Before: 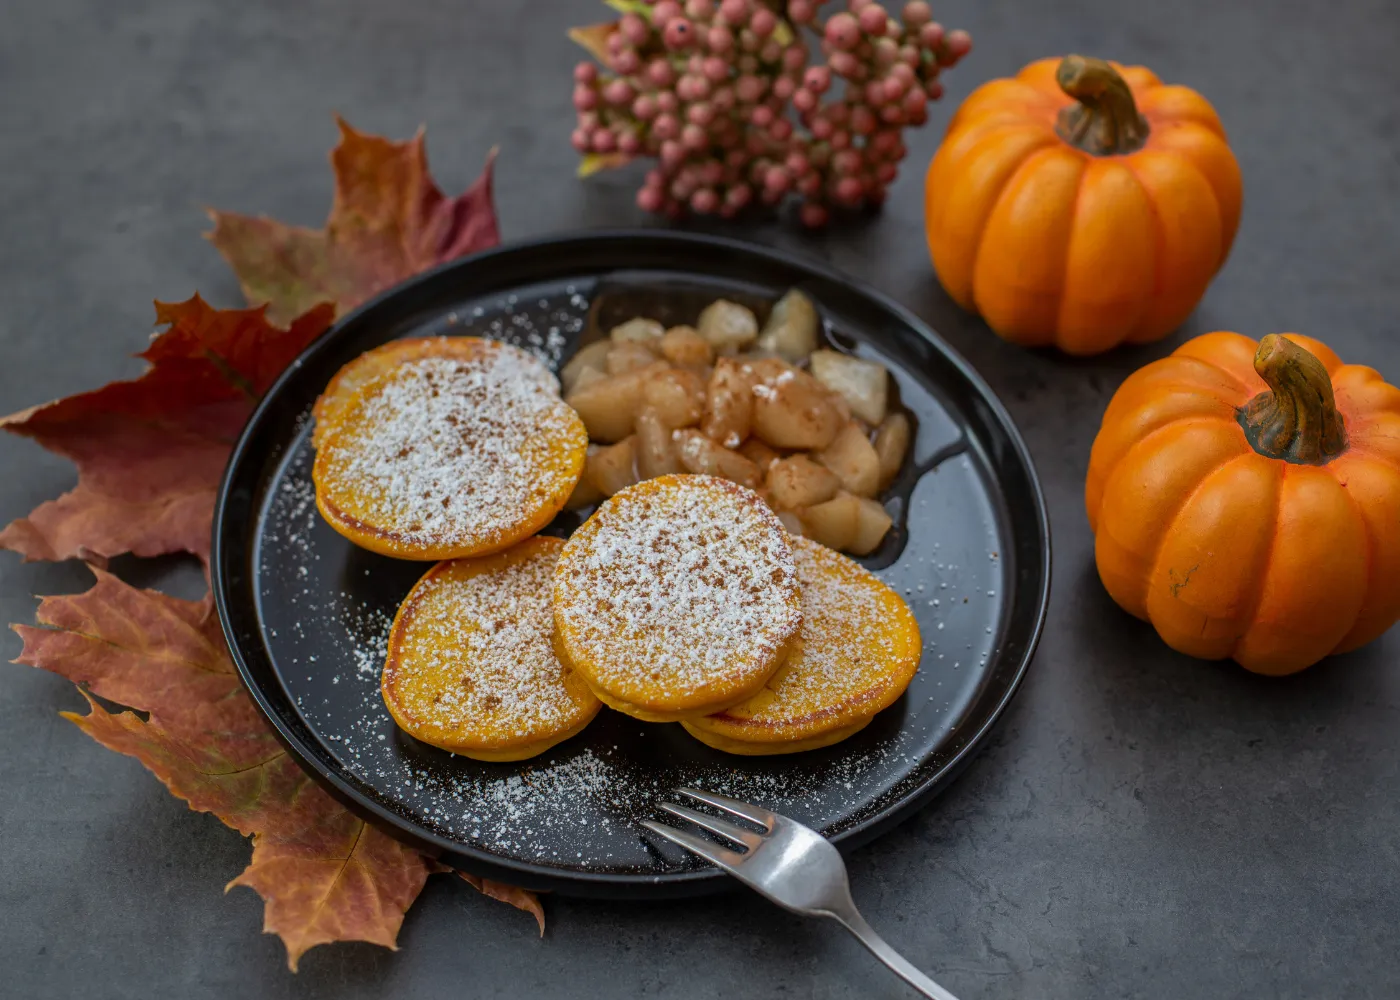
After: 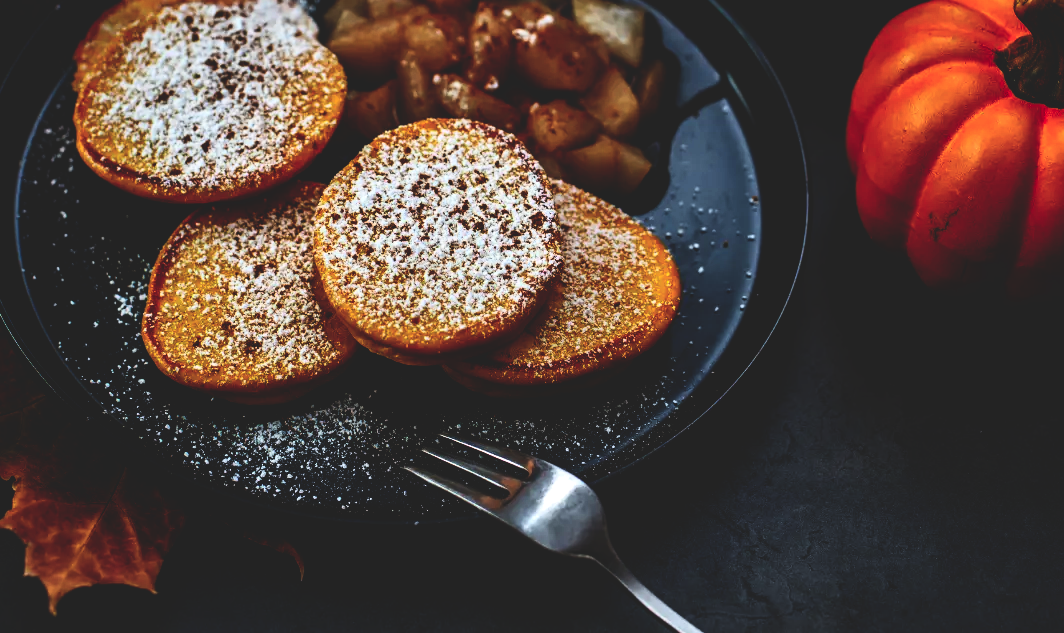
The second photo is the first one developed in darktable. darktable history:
base curve: curves: ch0 [(0, 0.036) (0.083, 0.04) (0.804, 1)], preserve colors none
contrast brightness saturation: contrast 0.283
crop and rotate: left 17.2%, top 35.639%, right 6.769%, bottom 0.981%
